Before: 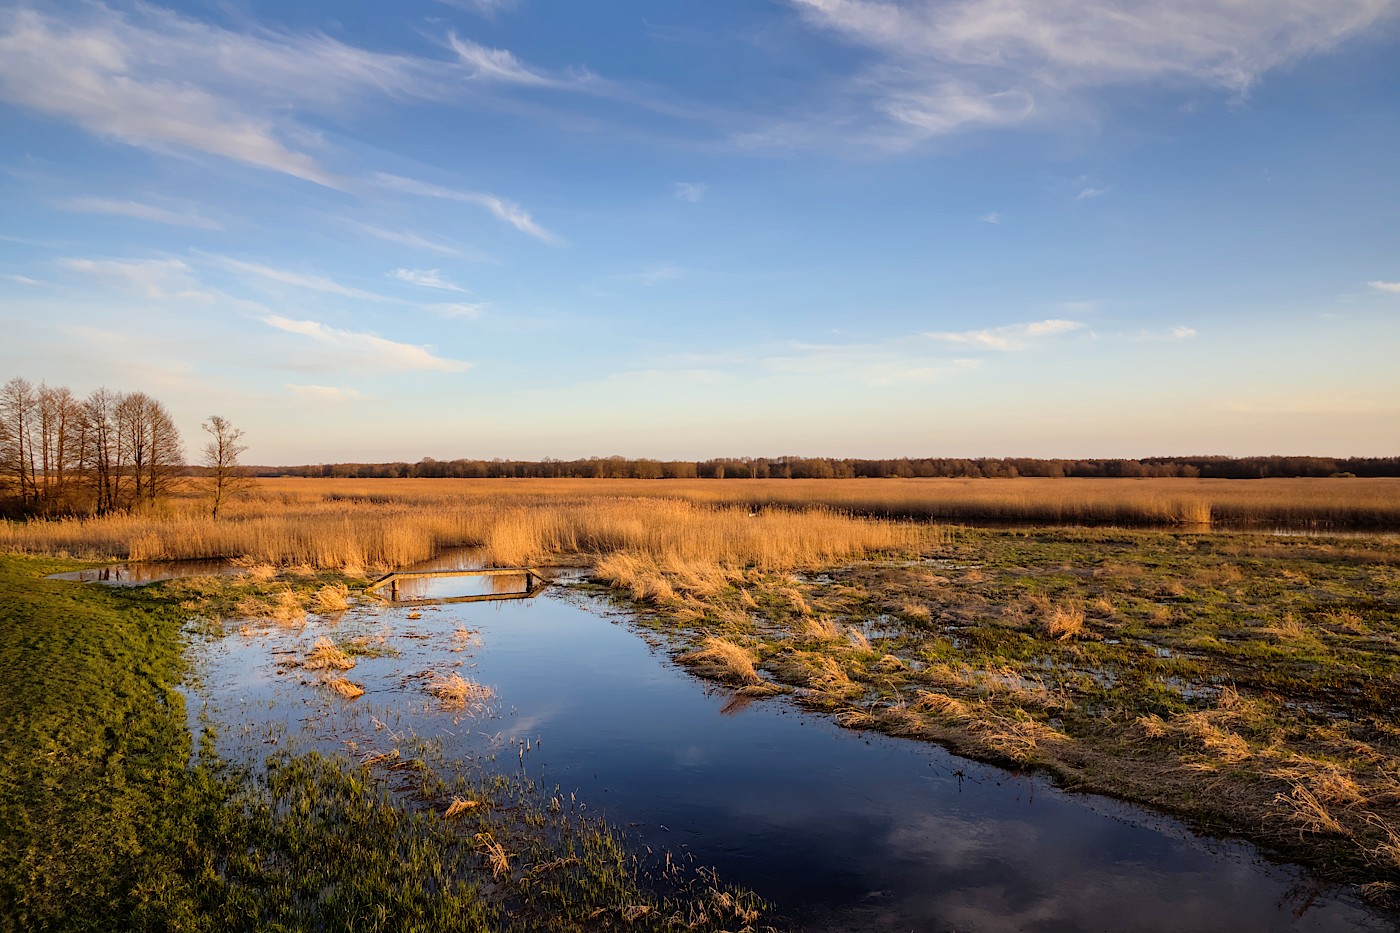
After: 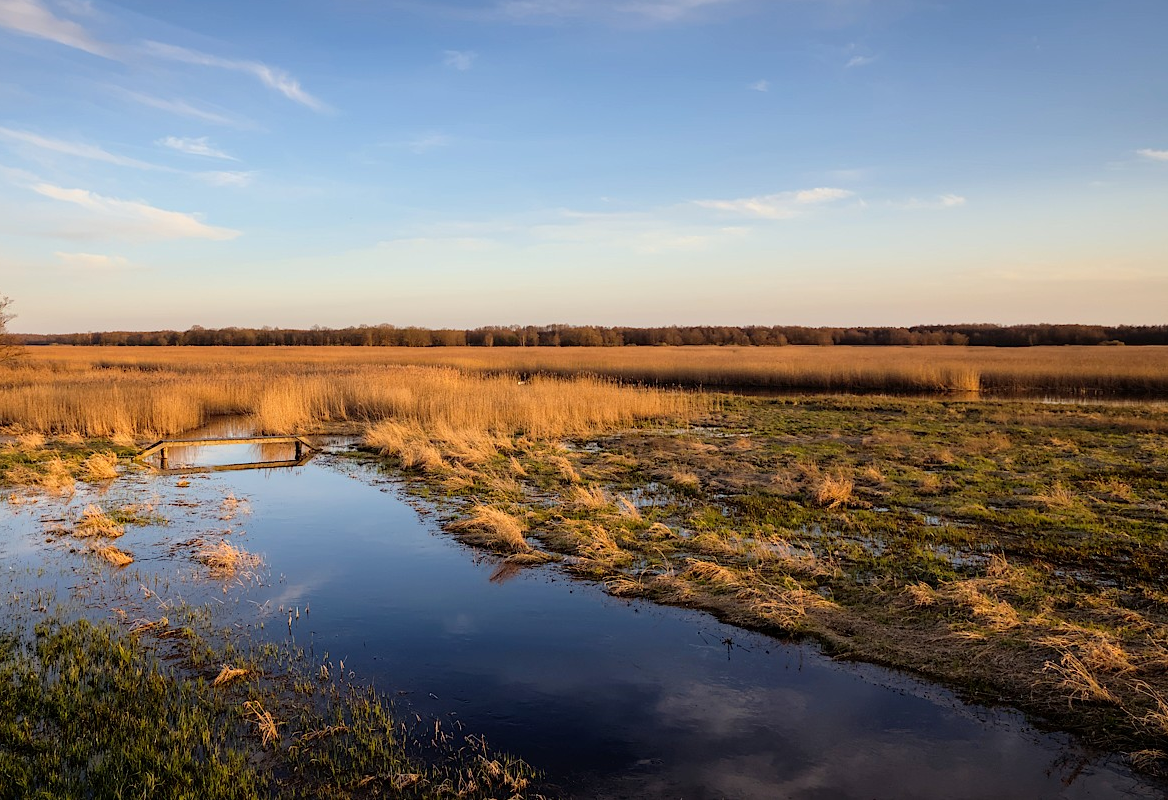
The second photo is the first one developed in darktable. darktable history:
crop: left 16.528%, top 14.226%
